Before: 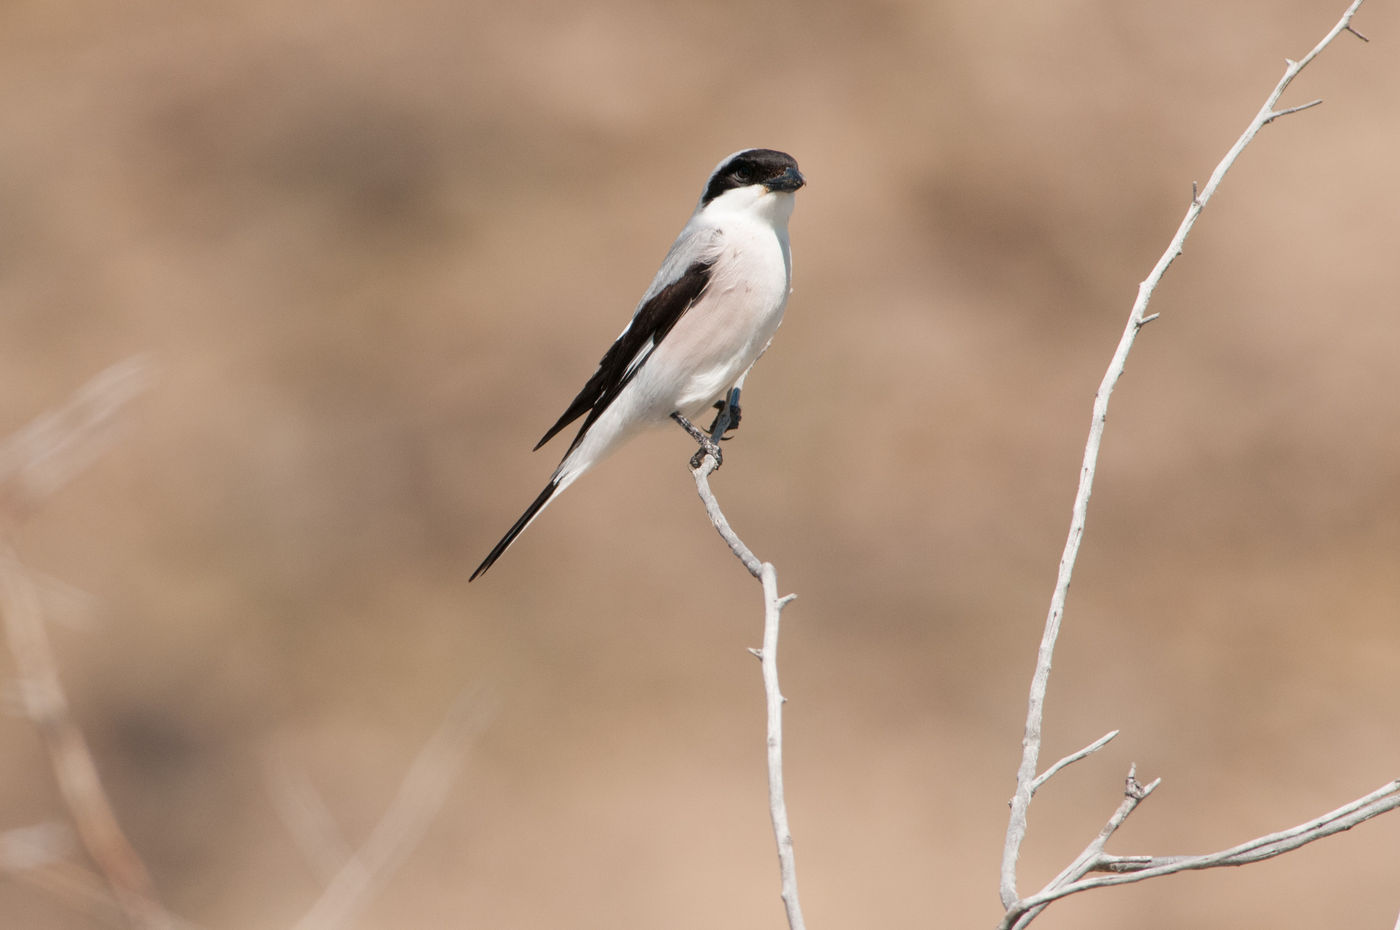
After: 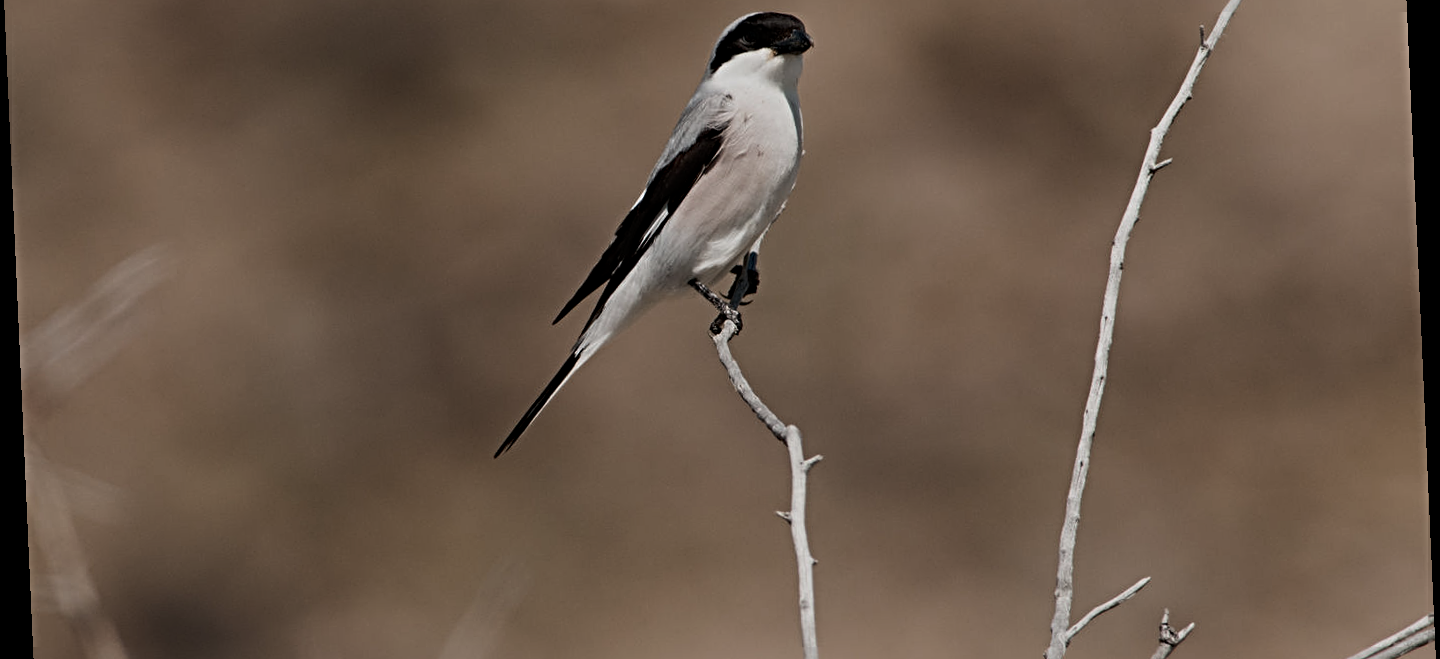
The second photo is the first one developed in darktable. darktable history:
sharpen: radius 4.883
exposure: exposure -1.468 EV, compensate highlight preservation false
crop: top 16.727%, bottom 16.727%
tone equalizer: -8 EV -1.08 EV, -7 EV -1.01 EV, -6 EV -0.867 EV, -5 EV -0.578 EV, -3 EV 0.578 EV, -2 EV 0.867 EV, -1 EV 1.01 EV, +0 EV 1.08 EV, edges refinement/feathering 500, mask exposure compensation -1.57 EV, preserve details no
rotate and perspective: rotation -2.56°, automatic cropping off
